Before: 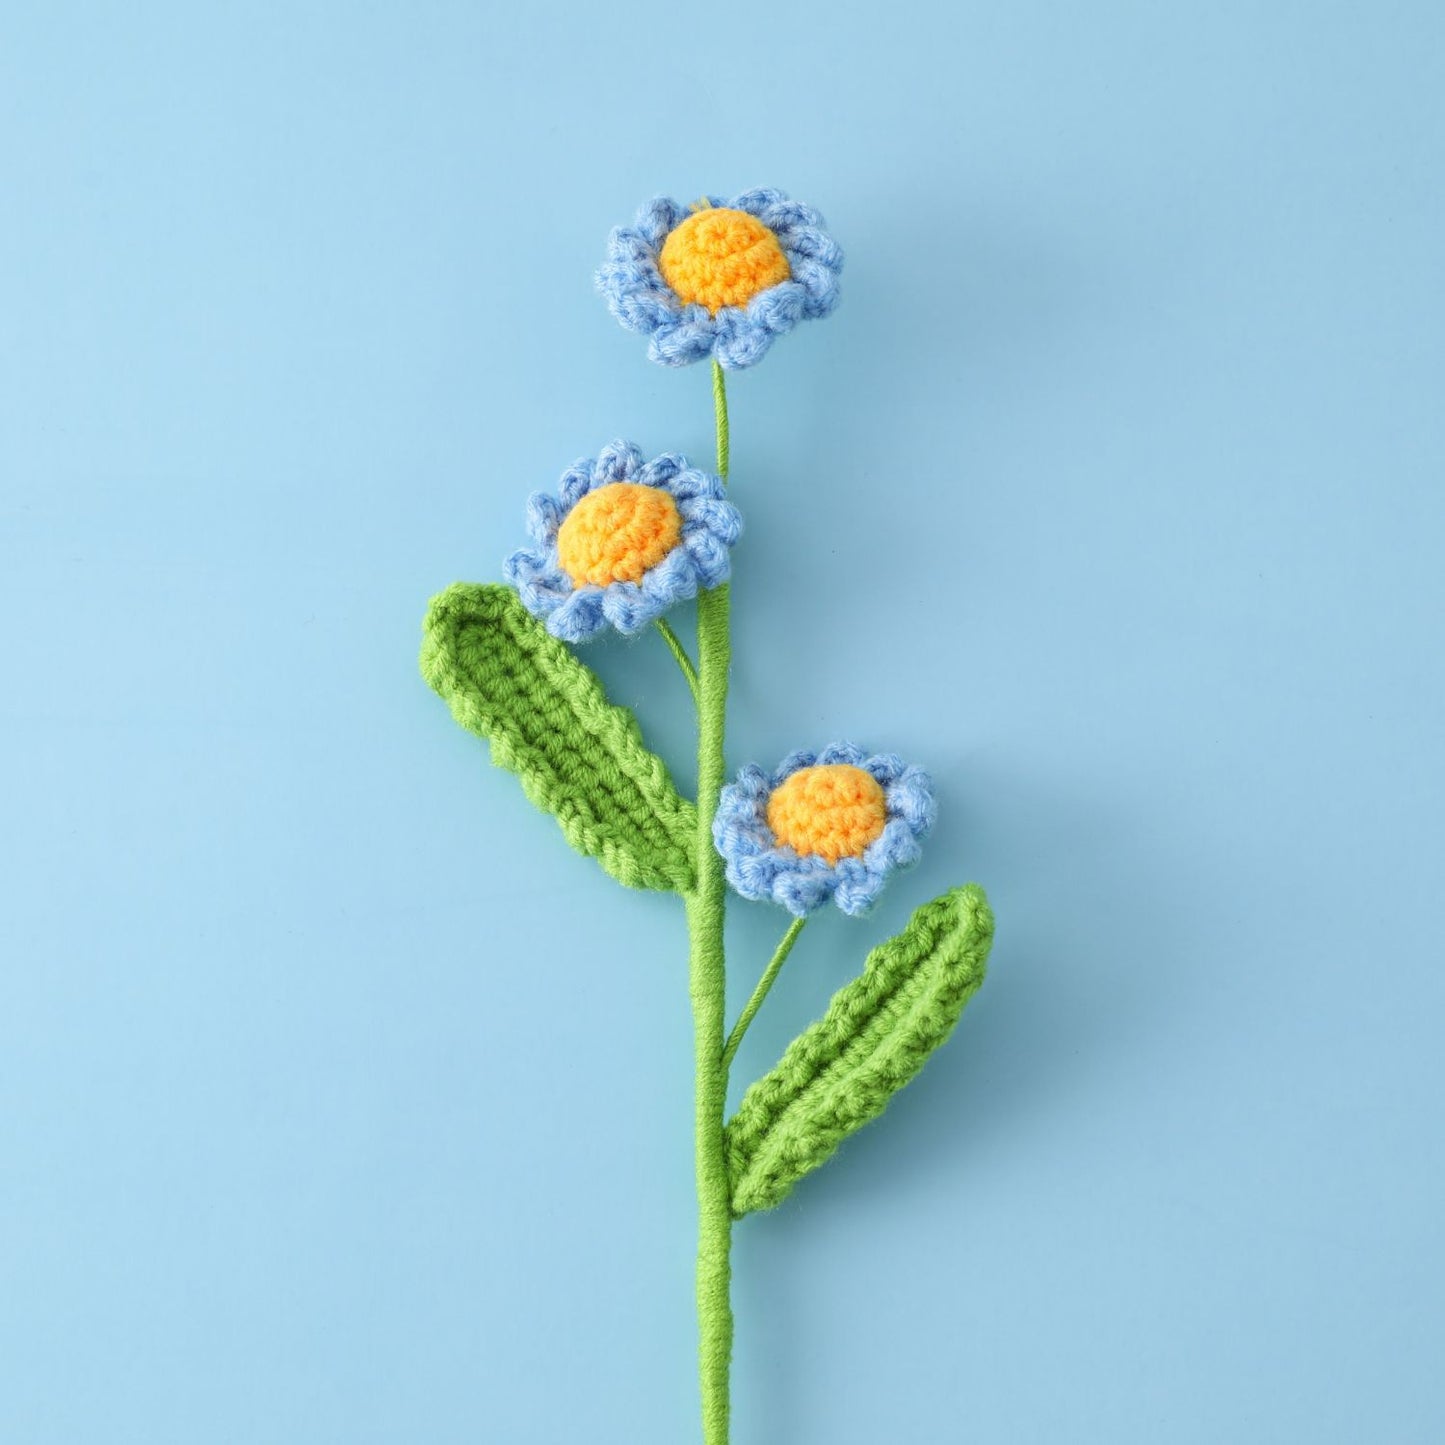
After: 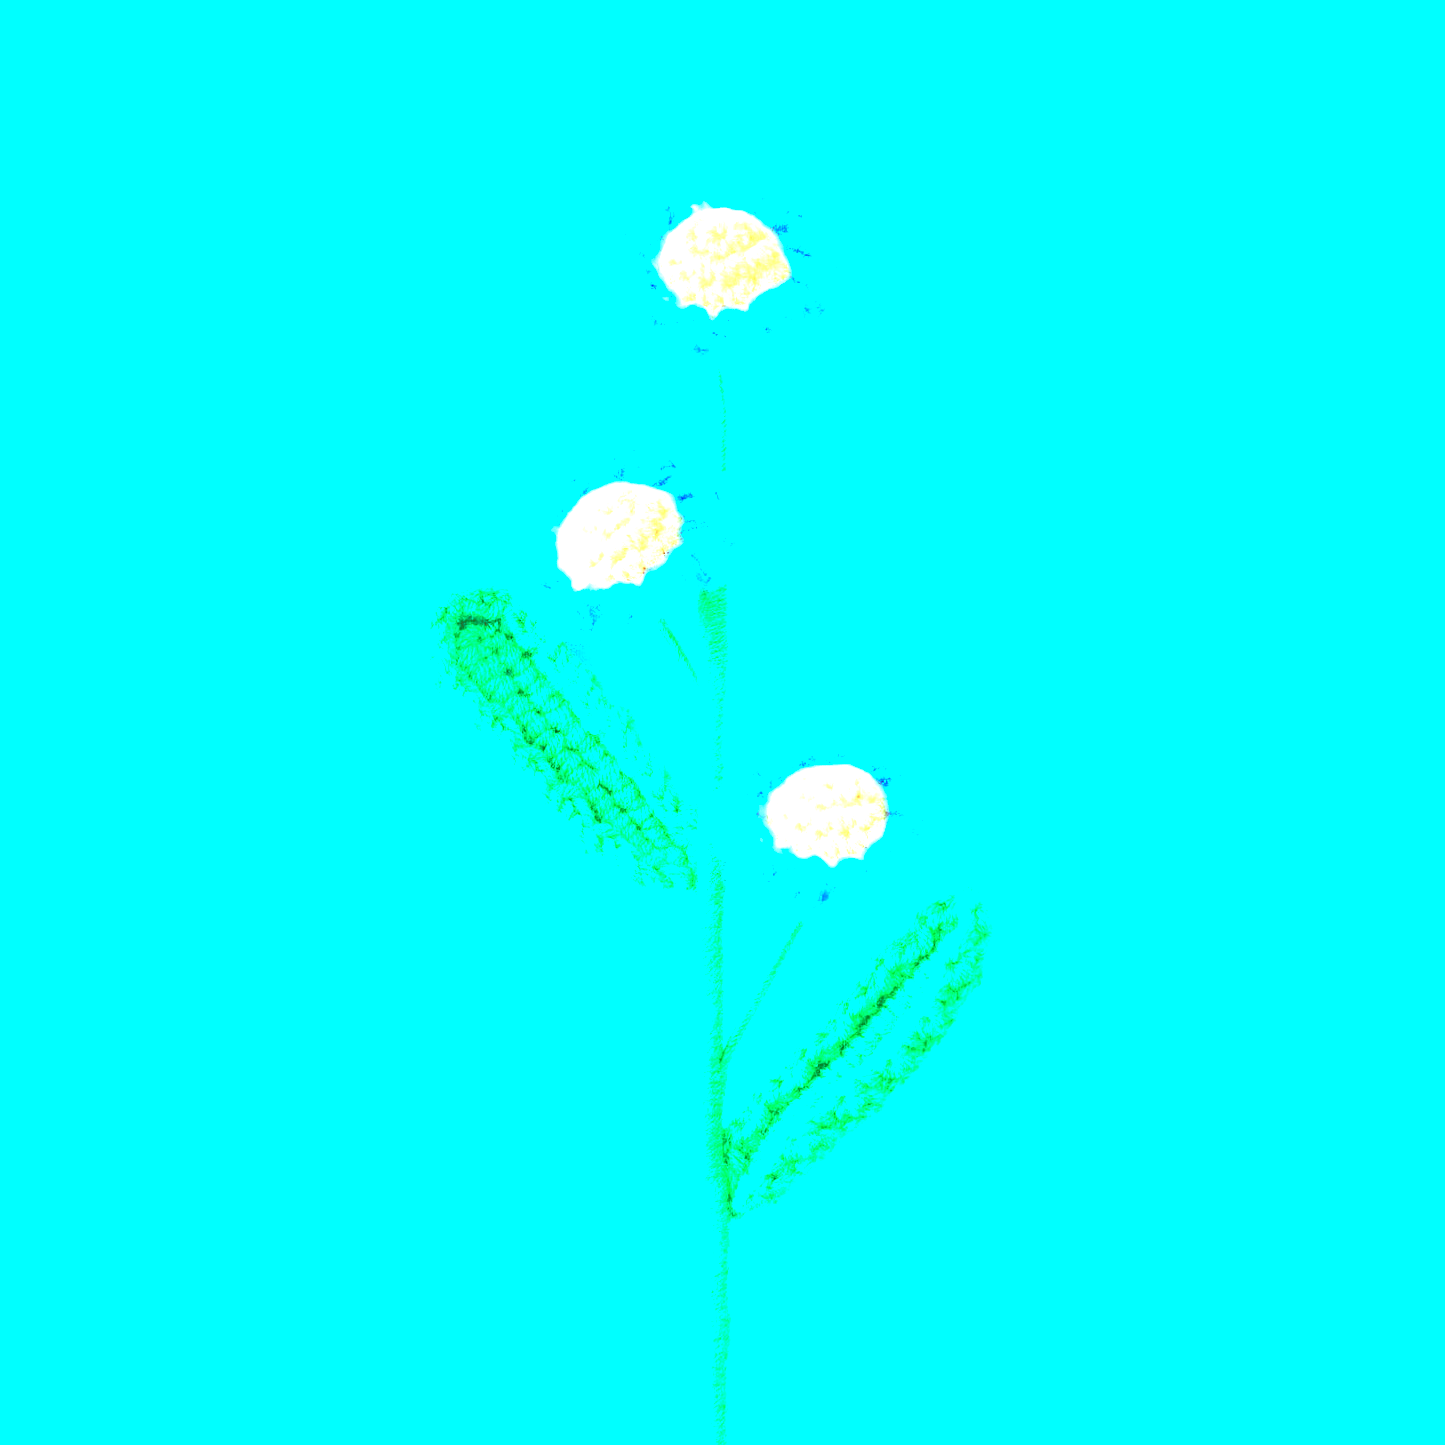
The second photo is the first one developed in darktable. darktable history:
exposure: black level correction 0, exposure 2.327 EV, compensate exposure bias true, compensate highlight preservation false
color balance rgb: shadows lift › luminance 0.49%, shadows lift › chroma 6.83%, shadows lift › hue 300.29°, power › hue 208.98°, highlights gain › luminance 20.24%, highlights gain › chroma 13.17%, highlights gain › hue 173.85°, perceptual saturation grading › global saturation 18.05%
color calibration: output R [1.107, -0.012, -0.003, 0], output B [0, 0, 1.308, 0], illuminant custom, x 0.389, y 0.387, temperature 3838.64 K
